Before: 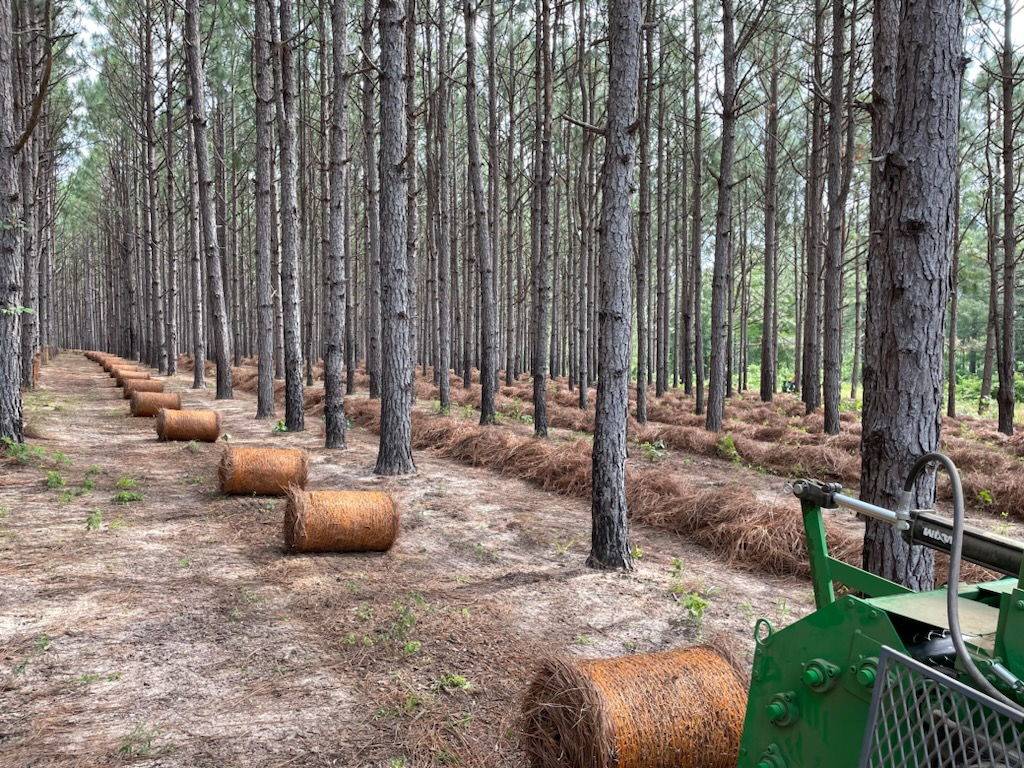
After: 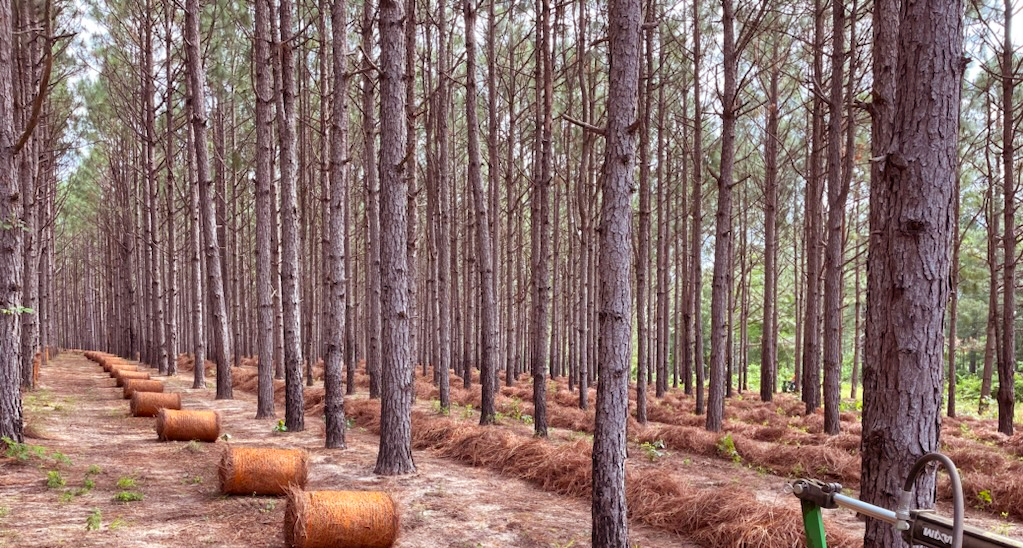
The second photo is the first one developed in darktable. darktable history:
color zones: curves: ch0 [(0, 0.613) (0.01, 0.613) (0.245, 0.448) (0.498, 0.529) (0.642, 0.665) (0.879, 0.777) (0.99, 0.613)]; ch1 [(0, 0) (0.143, 0) (0.286, 0) (0.429, 0) (0.571, 0) (0.714, 0) (0.857, 0)], mix -121.96%
crop: bottom 28.576%
rgb levels: mode RGB, independent channels, levels [[0, 0.474, 1], [0, 0.5, 1], [0, 0.5, 1]]
shadows and highlights: radius 337.17, shadows 29.01, soften with gaussian
